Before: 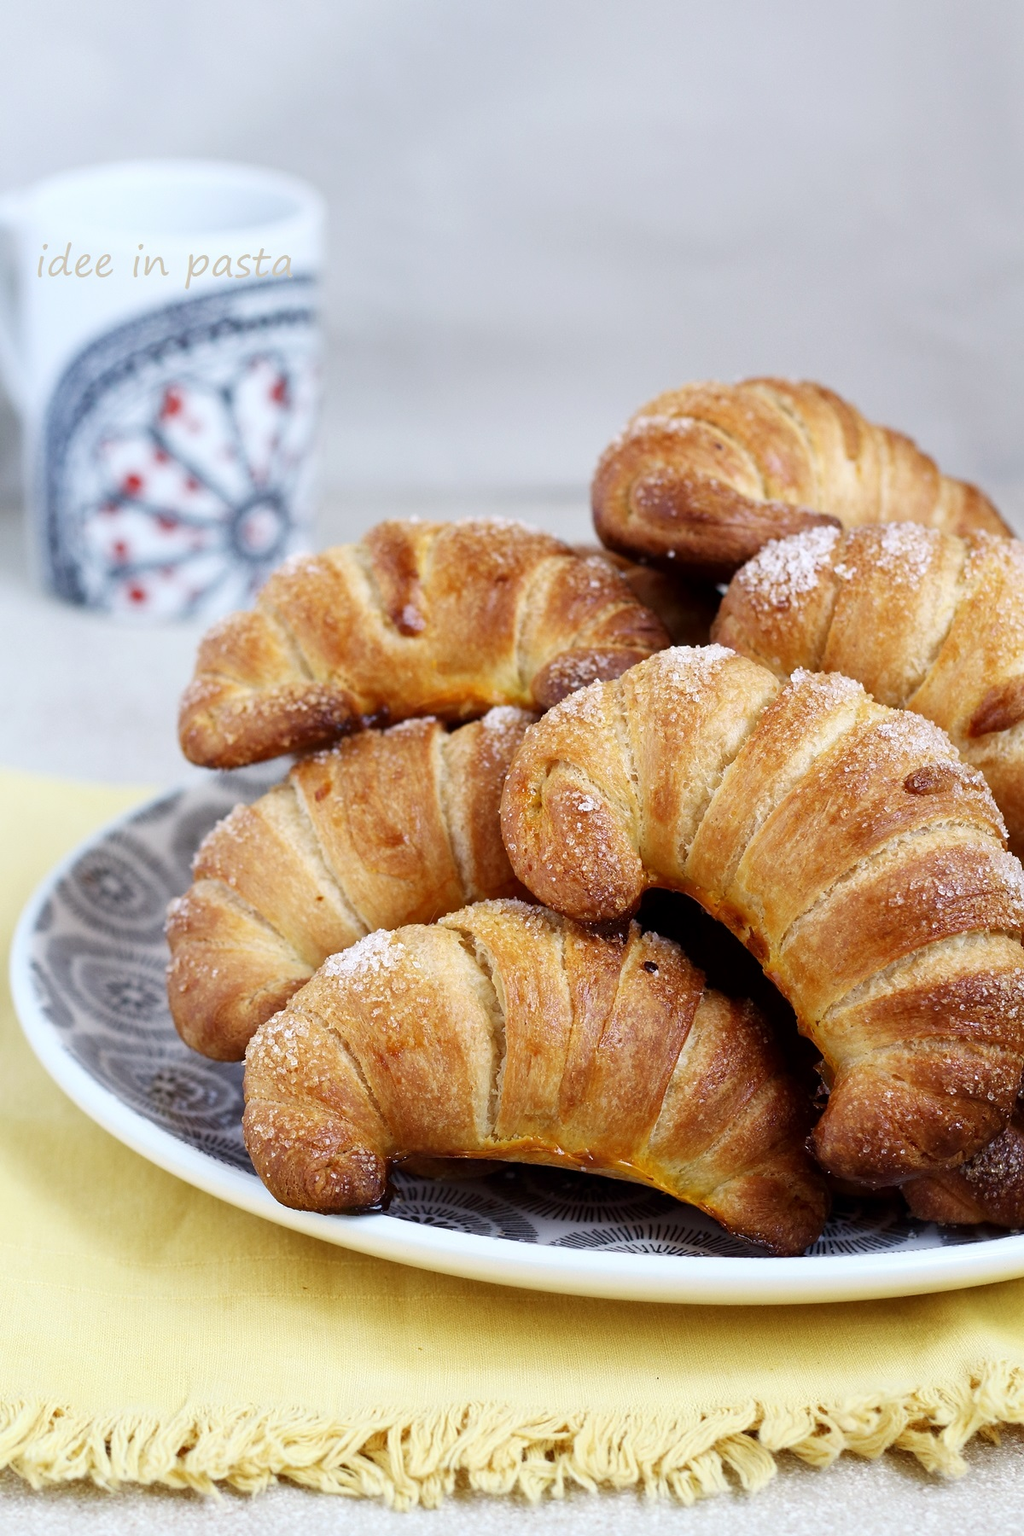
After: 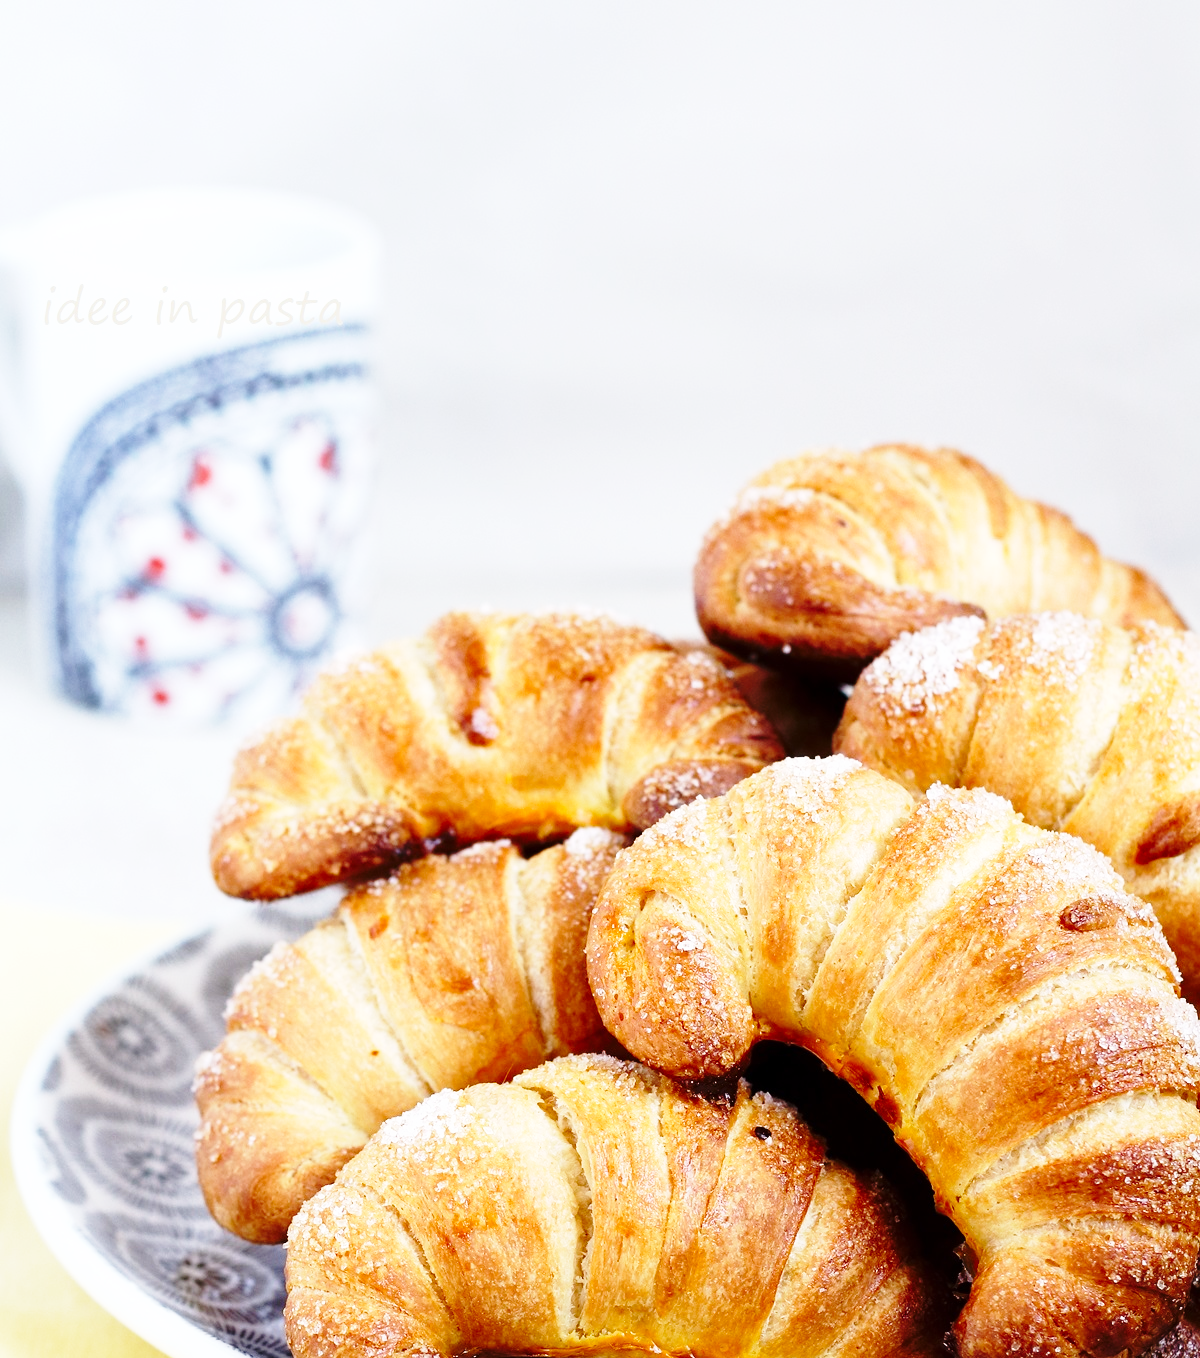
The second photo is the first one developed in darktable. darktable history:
crop: bottom 24.527%
base curve: curves: ch0 [(0, 0) (0.028, 0.03) (0.105, 0.232) (0.387, 0.748) (0.754, 0.968) (1, 1)], preserve colors none
